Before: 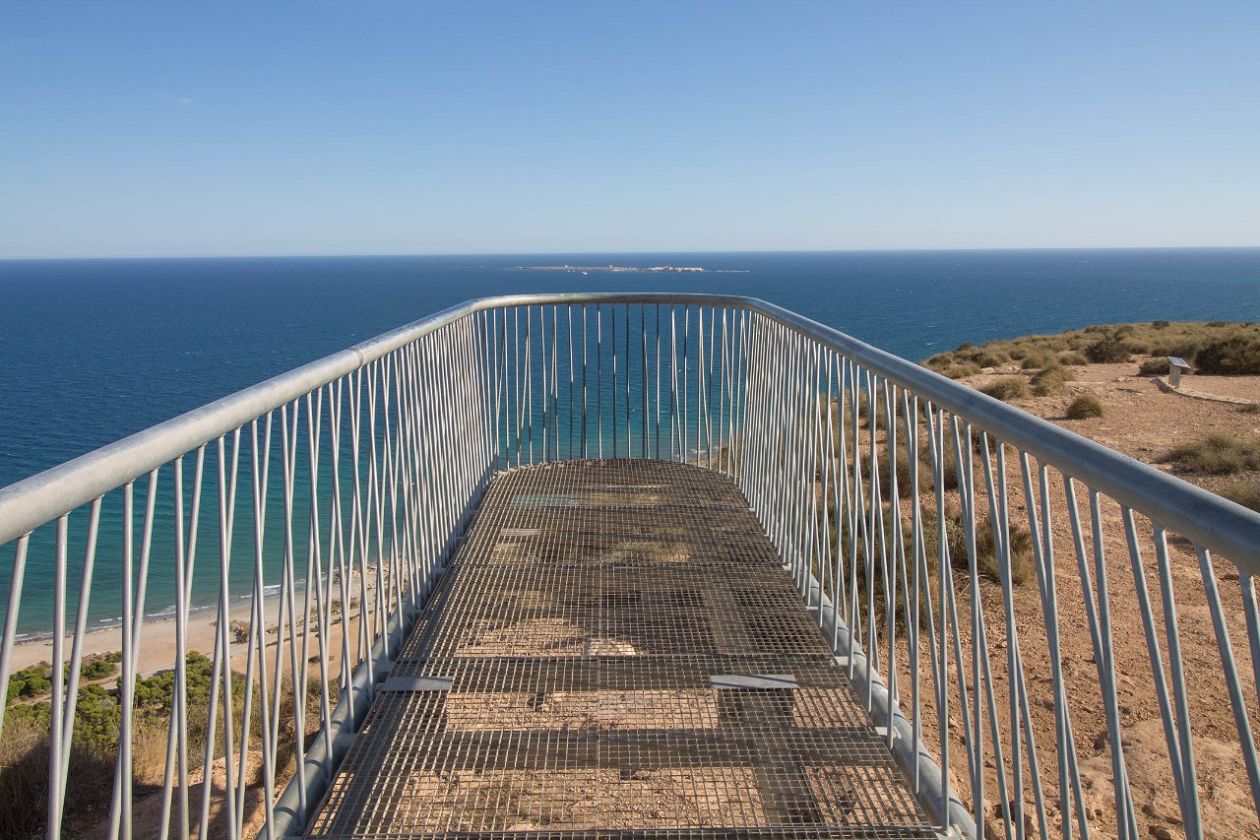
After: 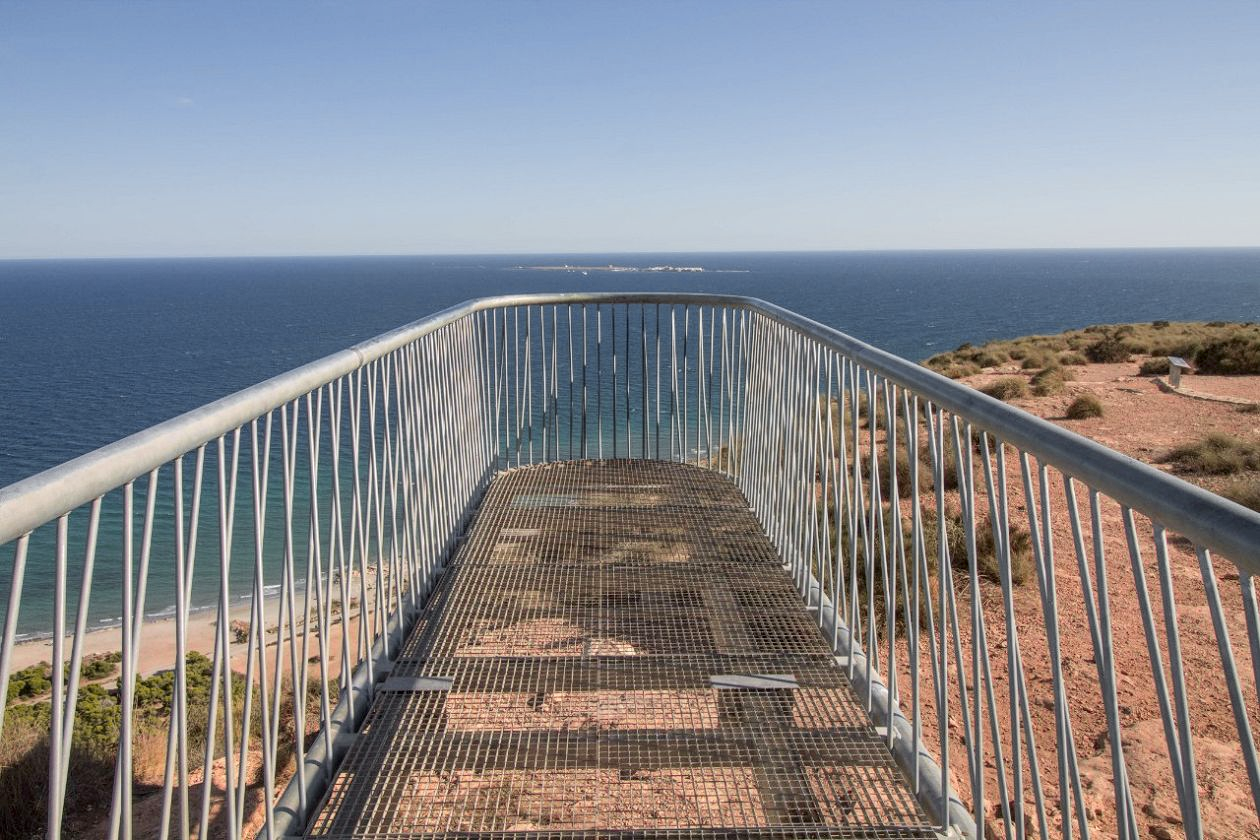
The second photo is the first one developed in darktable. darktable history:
local contrast: on, module defaults
tone curve: curves: ch0 [(0, 0.013) (0.036, 0.035) (0.274, 0.288) (0.504, 0.536) (0.844, 0.84) (1, 0.97)]; ch1 [(0, 0) (0.389, 0.403) (0.462, 0.48) (0.499, 0.5) (0.524, 0.529) (0.567, 0.603) (0.626, 0.651) (0.749, 0.781) (1, 1)]; ch2 [(0, 0) (0.464, 0.478) (0.5, 0.501) (0.533, 0.539) (0.599, 0.6) (0.704, 0.732) (1, 1)], color space Lab, independent channels, preserve colors none
